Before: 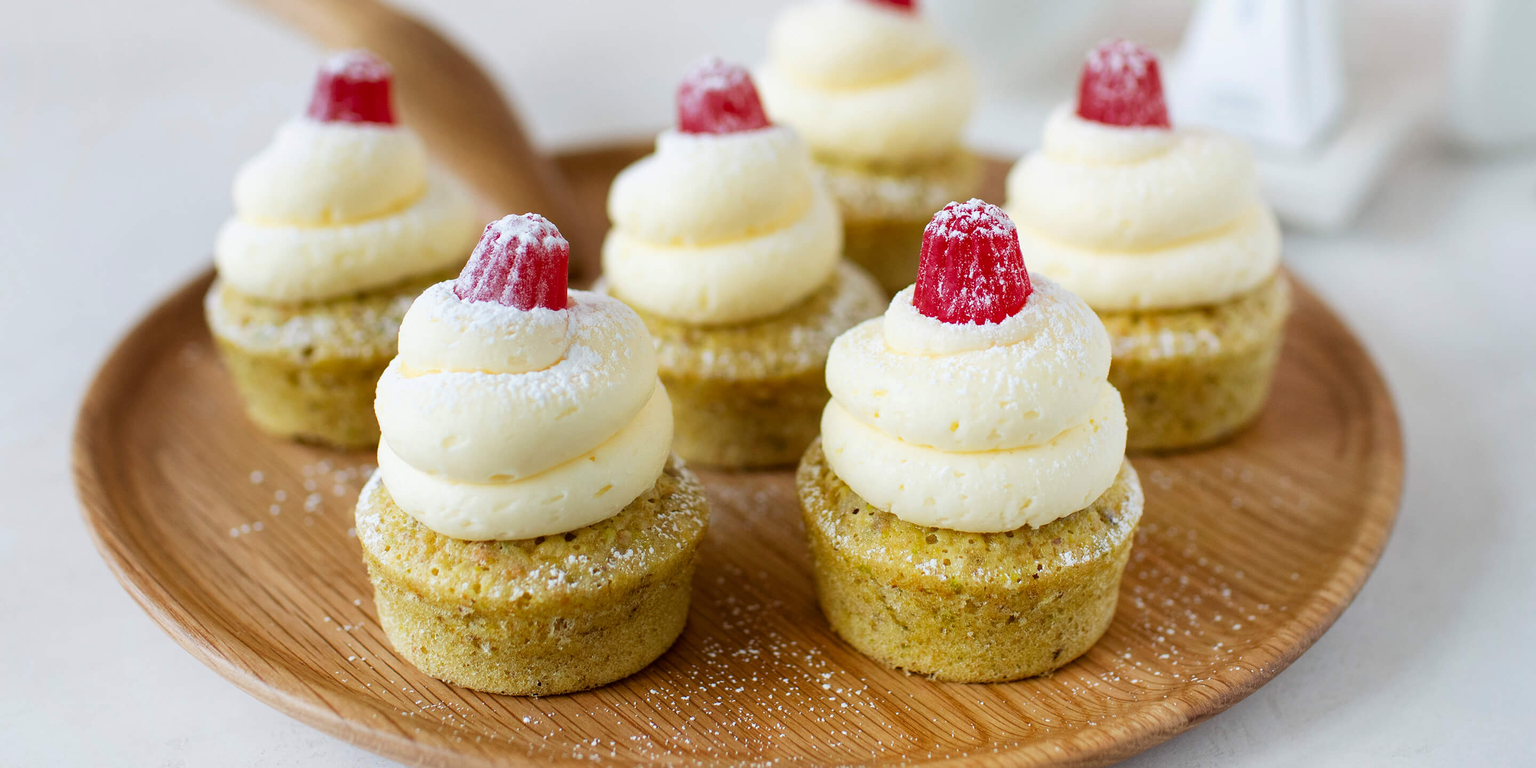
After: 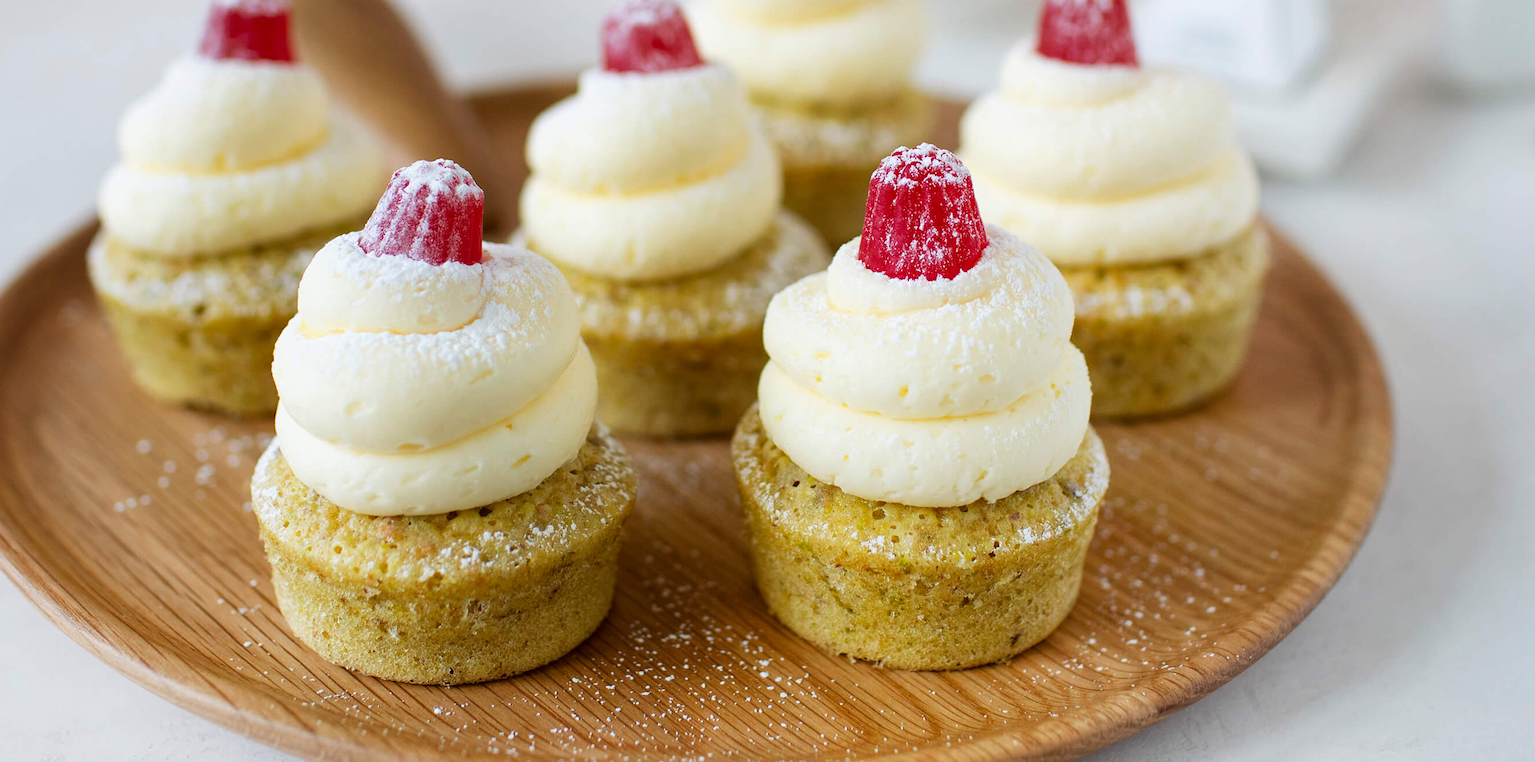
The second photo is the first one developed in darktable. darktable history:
crop and rotate: left 8.144%, top 8.816%
